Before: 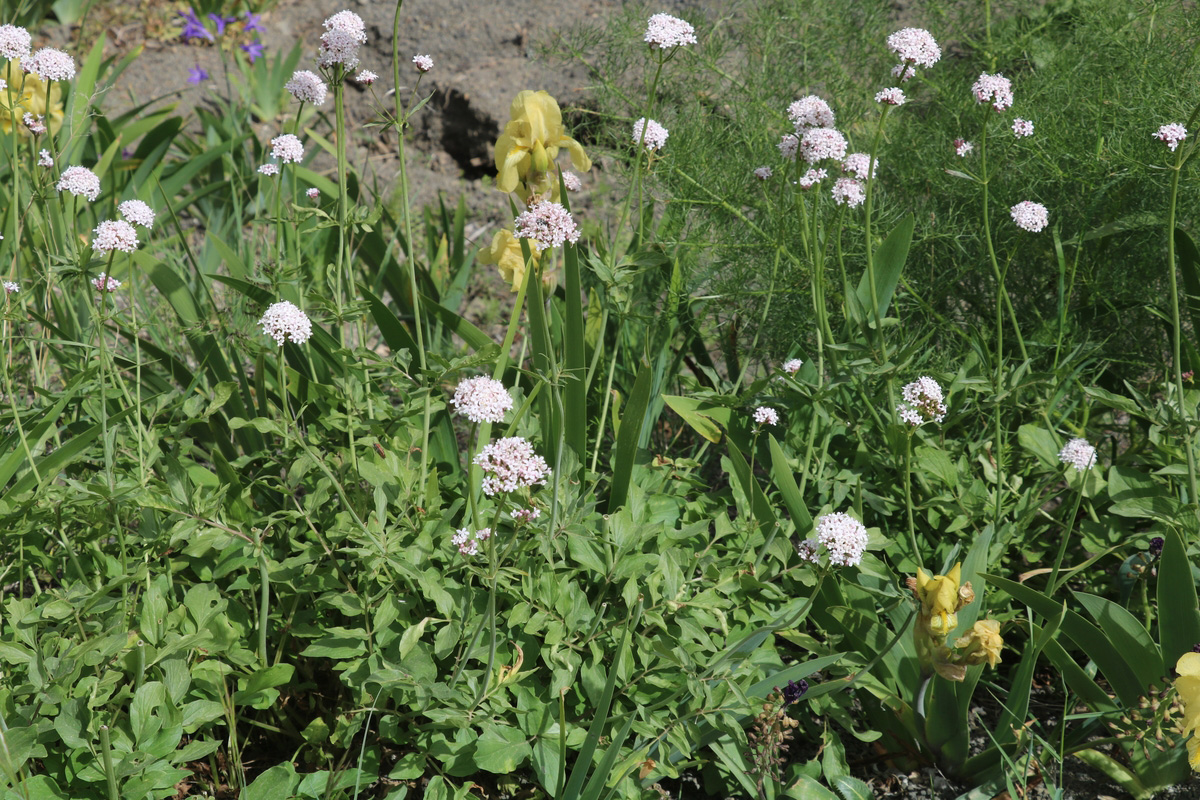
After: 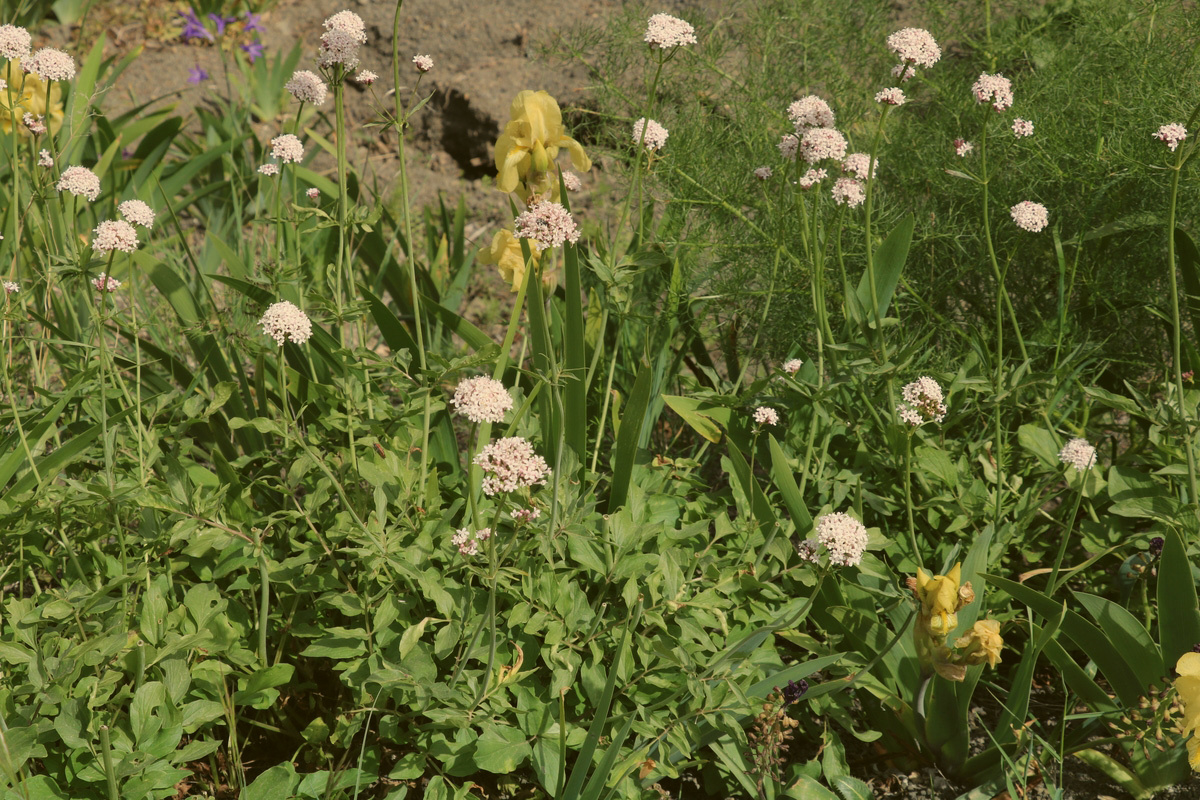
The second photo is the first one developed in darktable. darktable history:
exposure: exposure -0.242 EV, compensate highlight preservation false
color balance: lift [1.004, 1.002, 1.002, 0.998], gamma [1, 1.007, 1.002, 0.993], gain [1, 0.977, 1.013, 1.023], contrast -3.64%
white balance: red 1.123, blue 0.83
